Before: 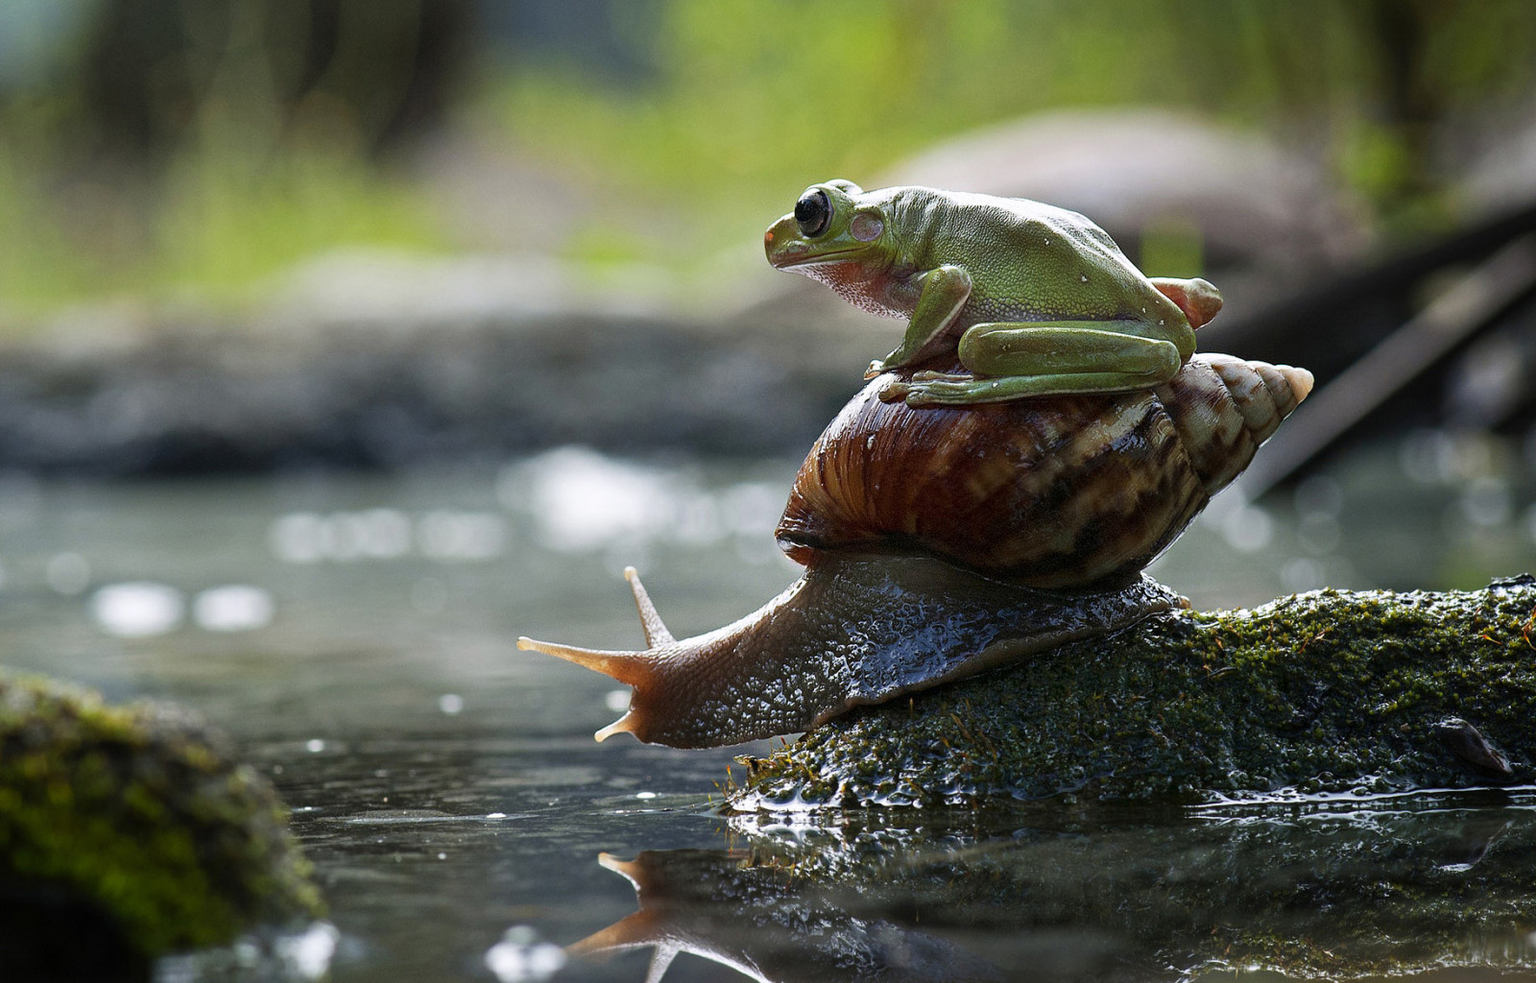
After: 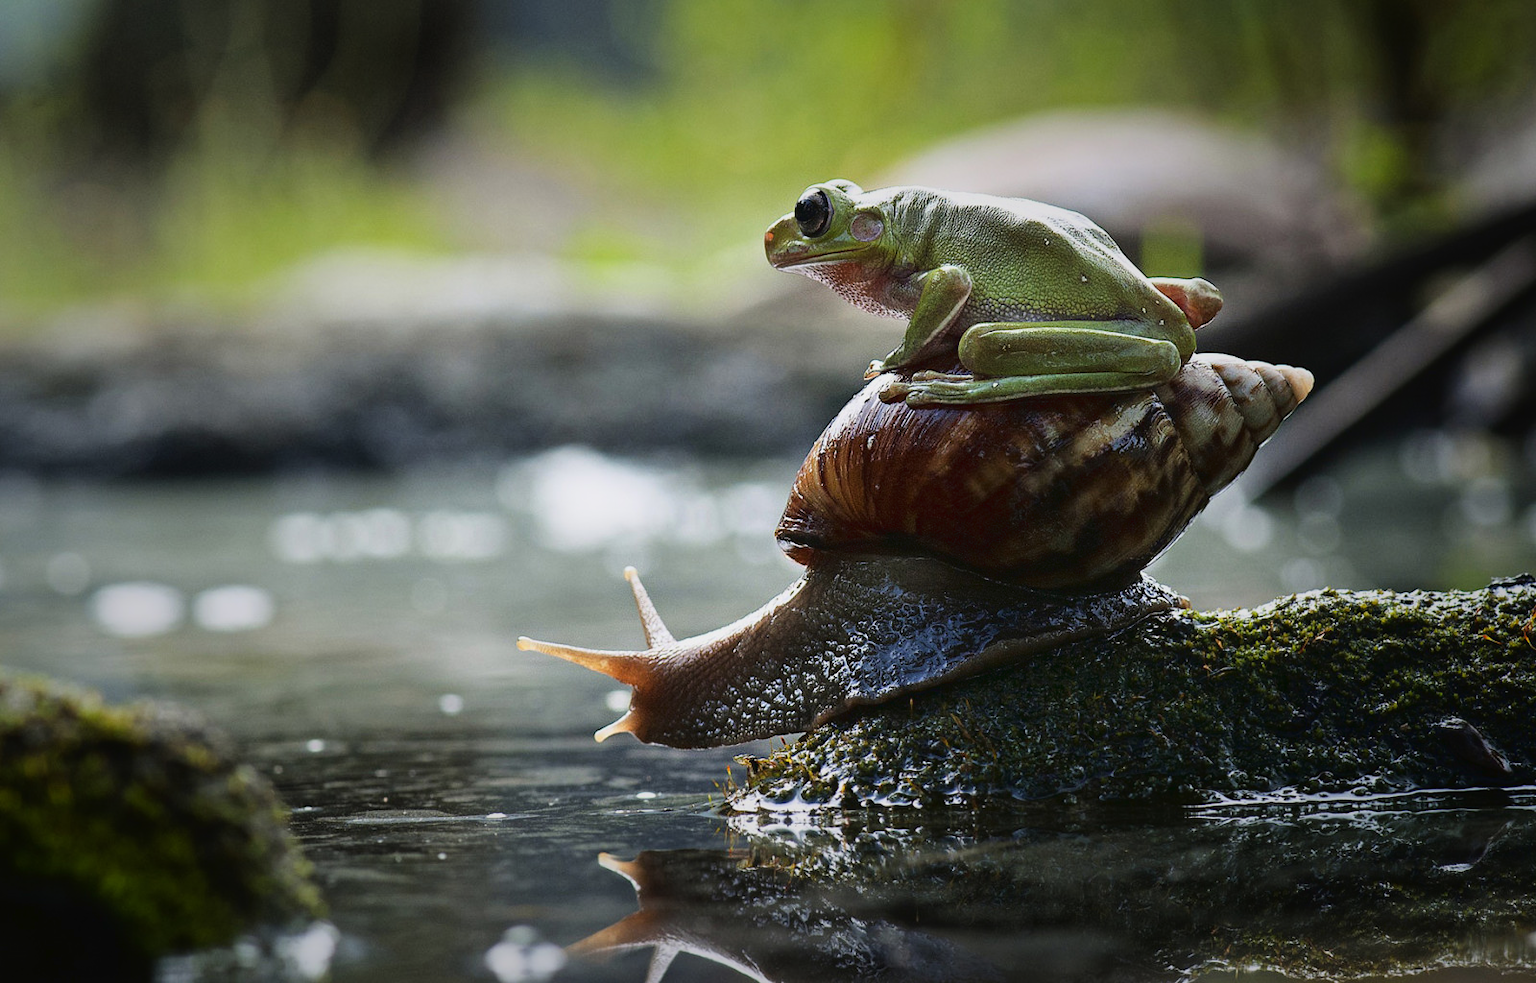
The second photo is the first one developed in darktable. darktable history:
vignetting: fall-off start 47.82%, brightness -0.374, saturation 0.018, automatic ratio true, width/height ratio 1.284, unbound false
tone curve: curves: ch0 [(0, 0.029) (0.099, 0.082) (0.264, 0.253) (0.447, 0.481) (0.678, 0.721) (0.828, 0.857) (0.992, 0.94)]; ch1 [(0, 0) (0.311, 0.266) (0.411, 0.374) (0.481, 0.458) (0.501, 0.499) (0.514, 0.512) (0.575, 0.577) (0.643, 0.648) (0.682, 0.674) (0.802, 0.812) (1, 1)]; ch2 [(0, 0) (0.259, 0.207) (0.323, 0.311) (0.376, 0.353) (0.463, 0.456) (0.498, 0.498) (0.524, 0.512) (0.574, 0.582) (0.648, 0.653) (0.768, 0.728) (1, 1)], color space Lab, linked channels, preserve colors none
